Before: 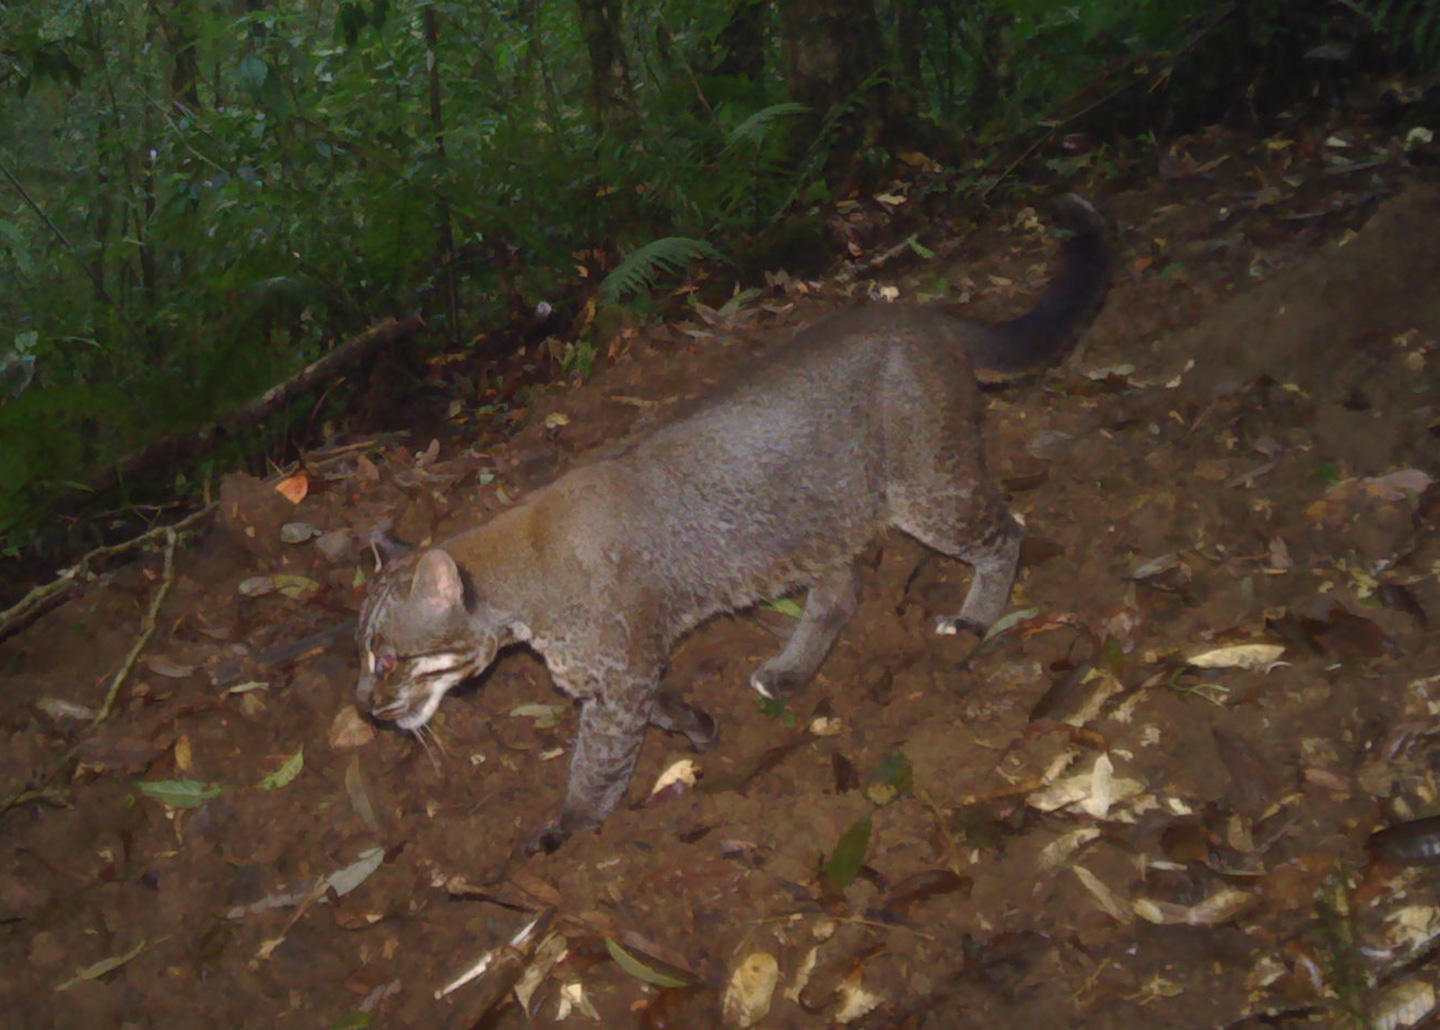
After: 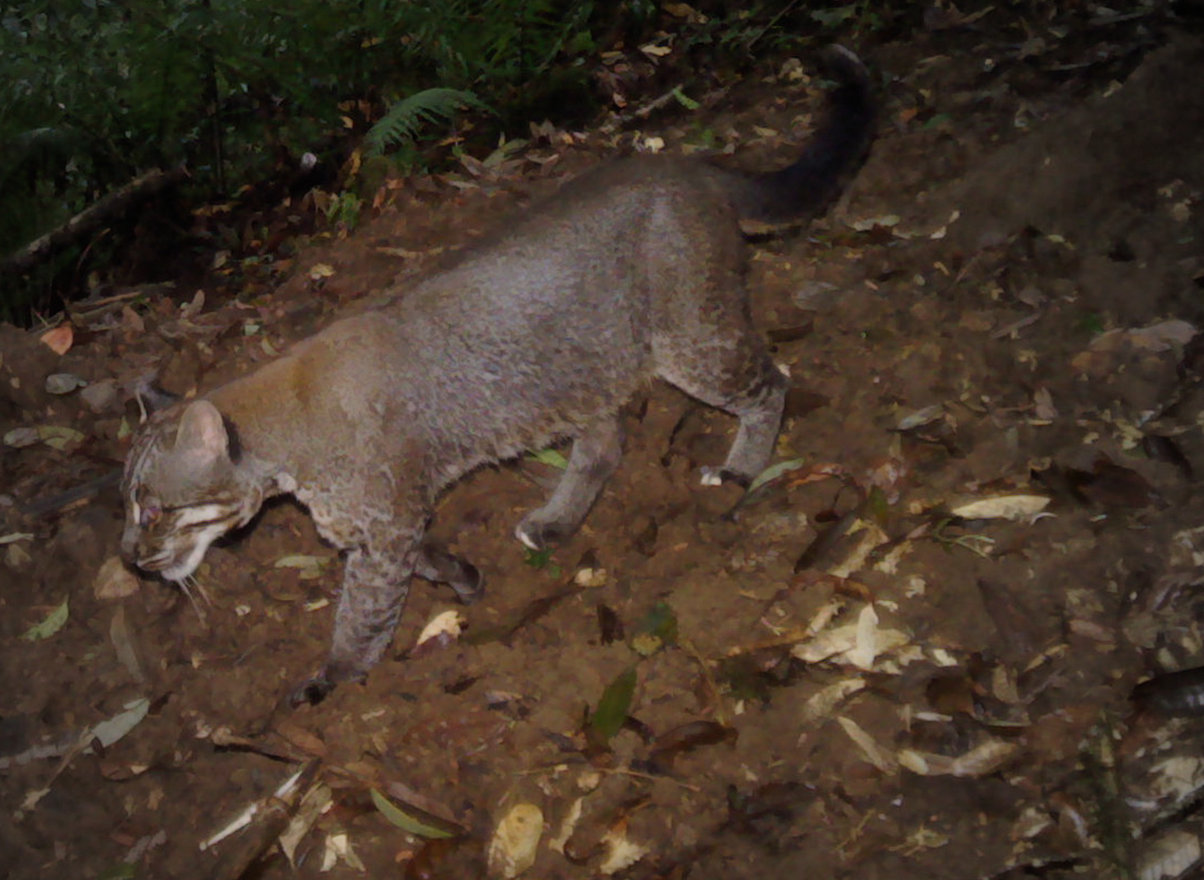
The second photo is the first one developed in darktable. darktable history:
crop: left 16.356%, top 14.538%
vignetting: fall-off start 72.51%, fall-off radius 108.63%, width/height ratio 0.729
exposure: black level correction 0.002, compensate highlight preservation false
filmic rgb: black relative exposure -7.65 EV, white relative exposure 4.56 EV, hardness 3.61
